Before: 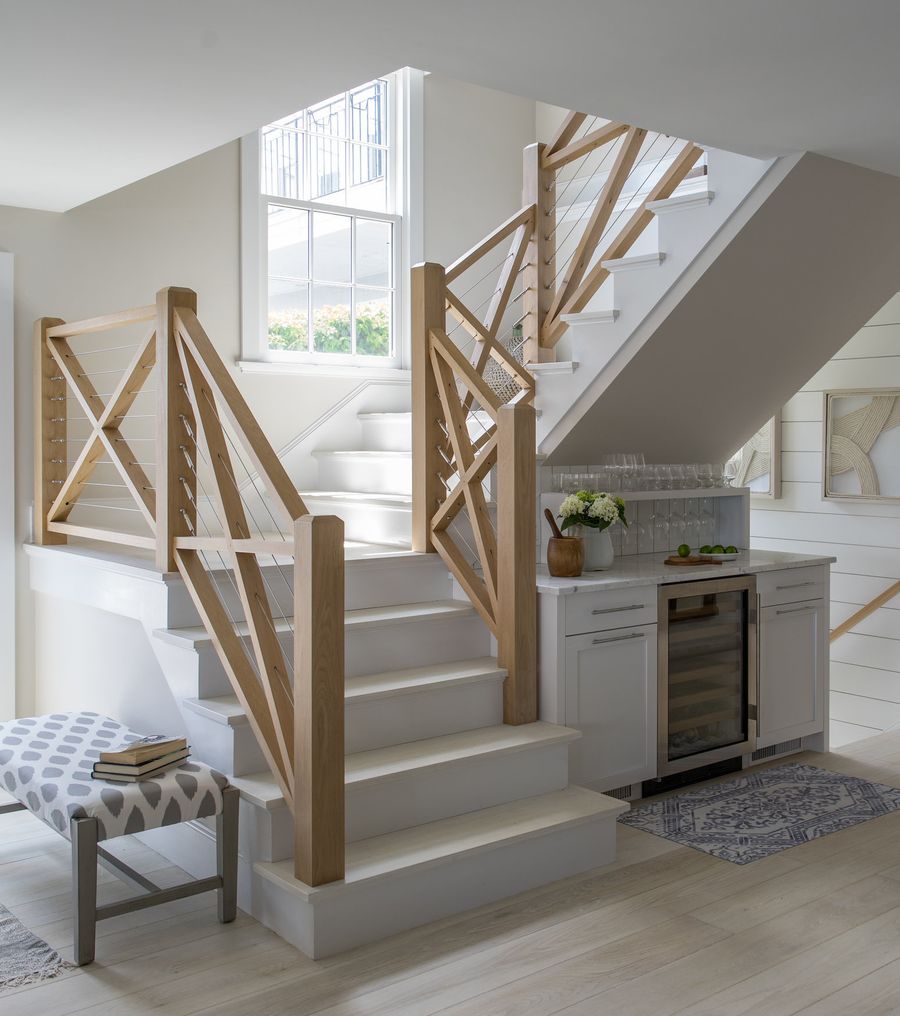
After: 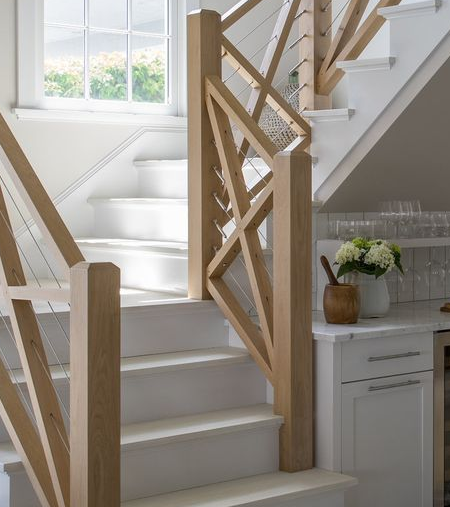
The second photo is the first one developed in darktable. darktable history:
crop: left 24.941%, top 24.947%, right 25.013%, bottom 25.11%
